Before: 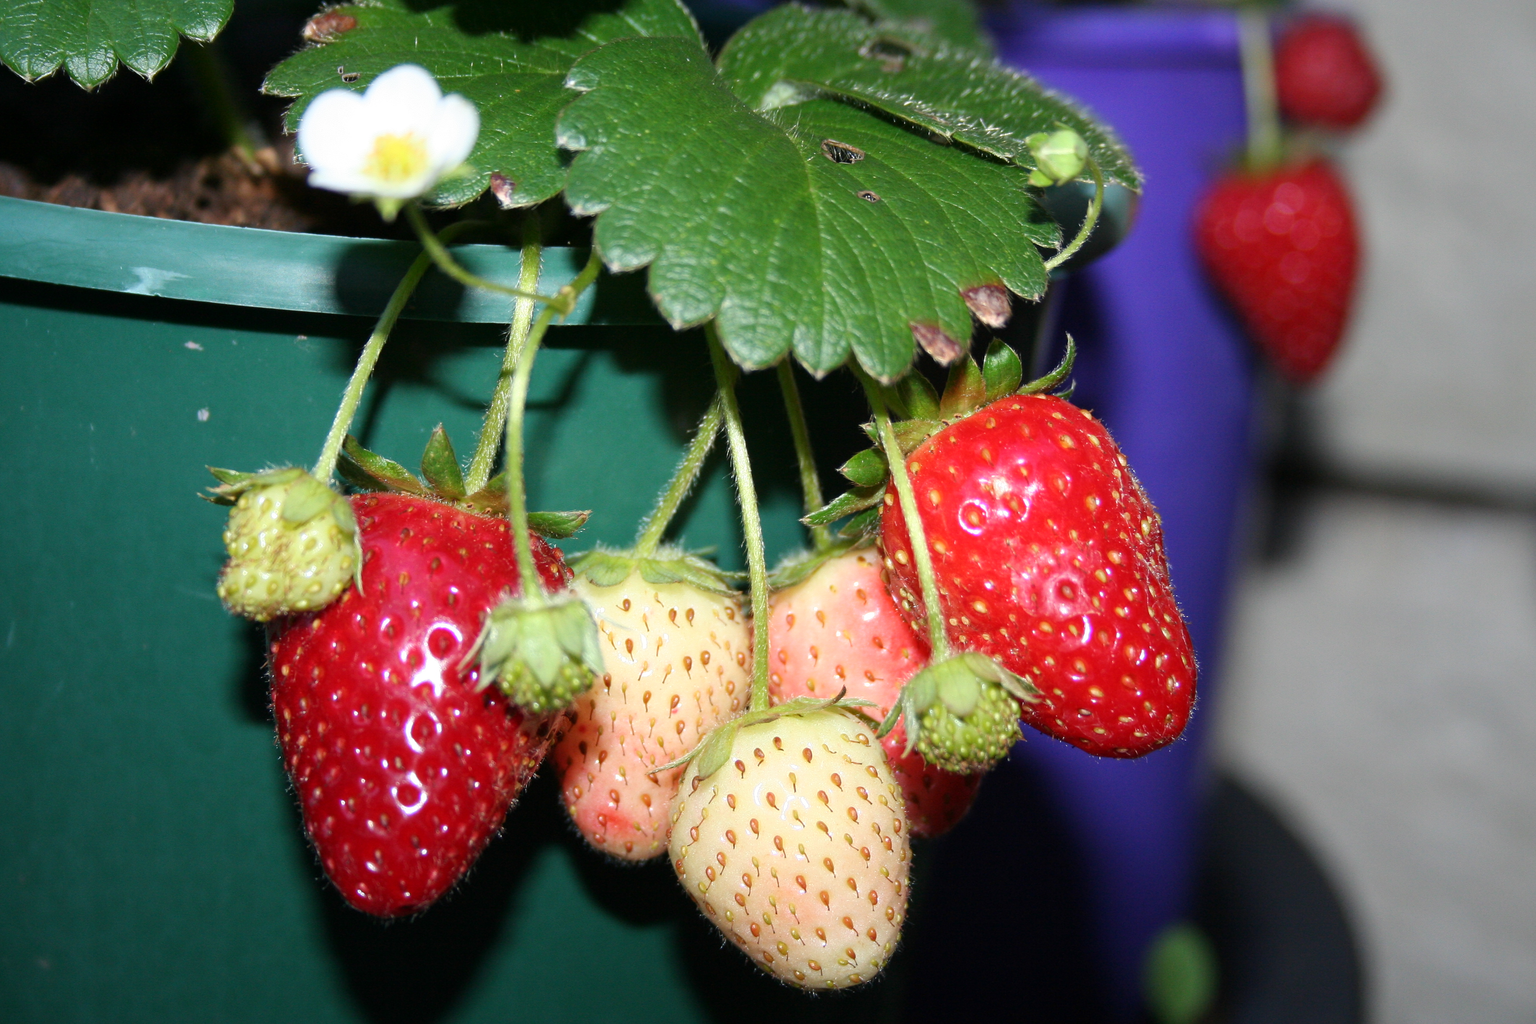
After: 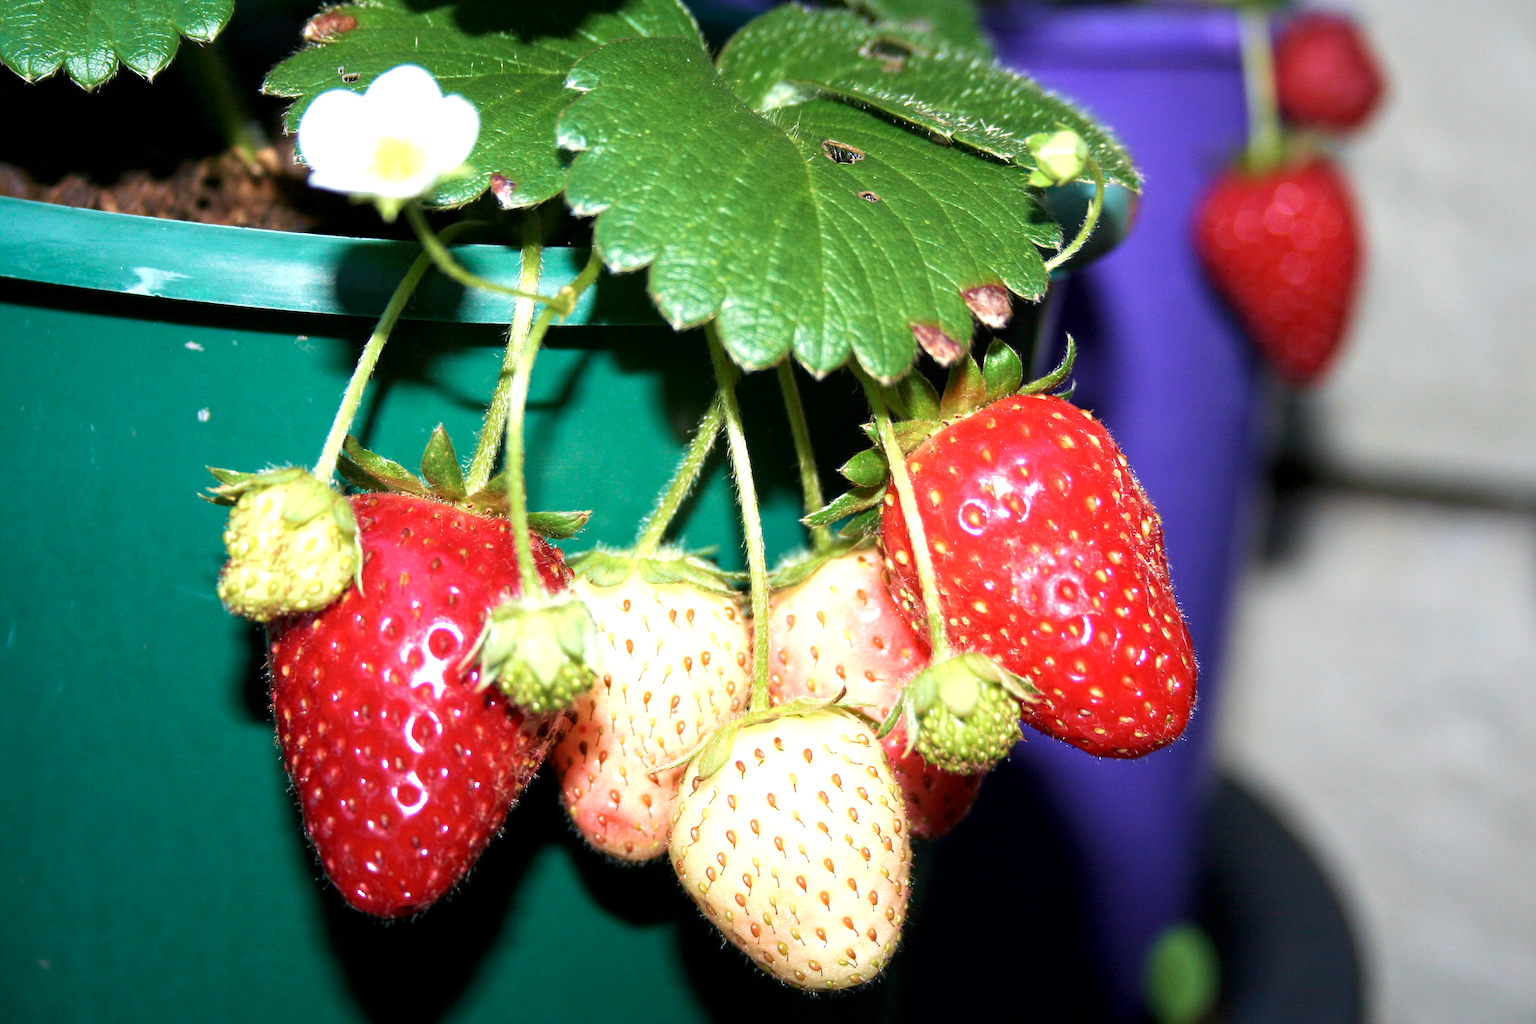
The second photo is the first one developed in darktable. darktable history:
contrast brightness saturation: saturation -0.045
local contrast: highlights 104%, shadows 100%, detail 120%, midtone range 0.2
velvia: strength 44.63%
exposure: black level correction 0.001, exposure 0.676 EV, compensate highlight preservation false
